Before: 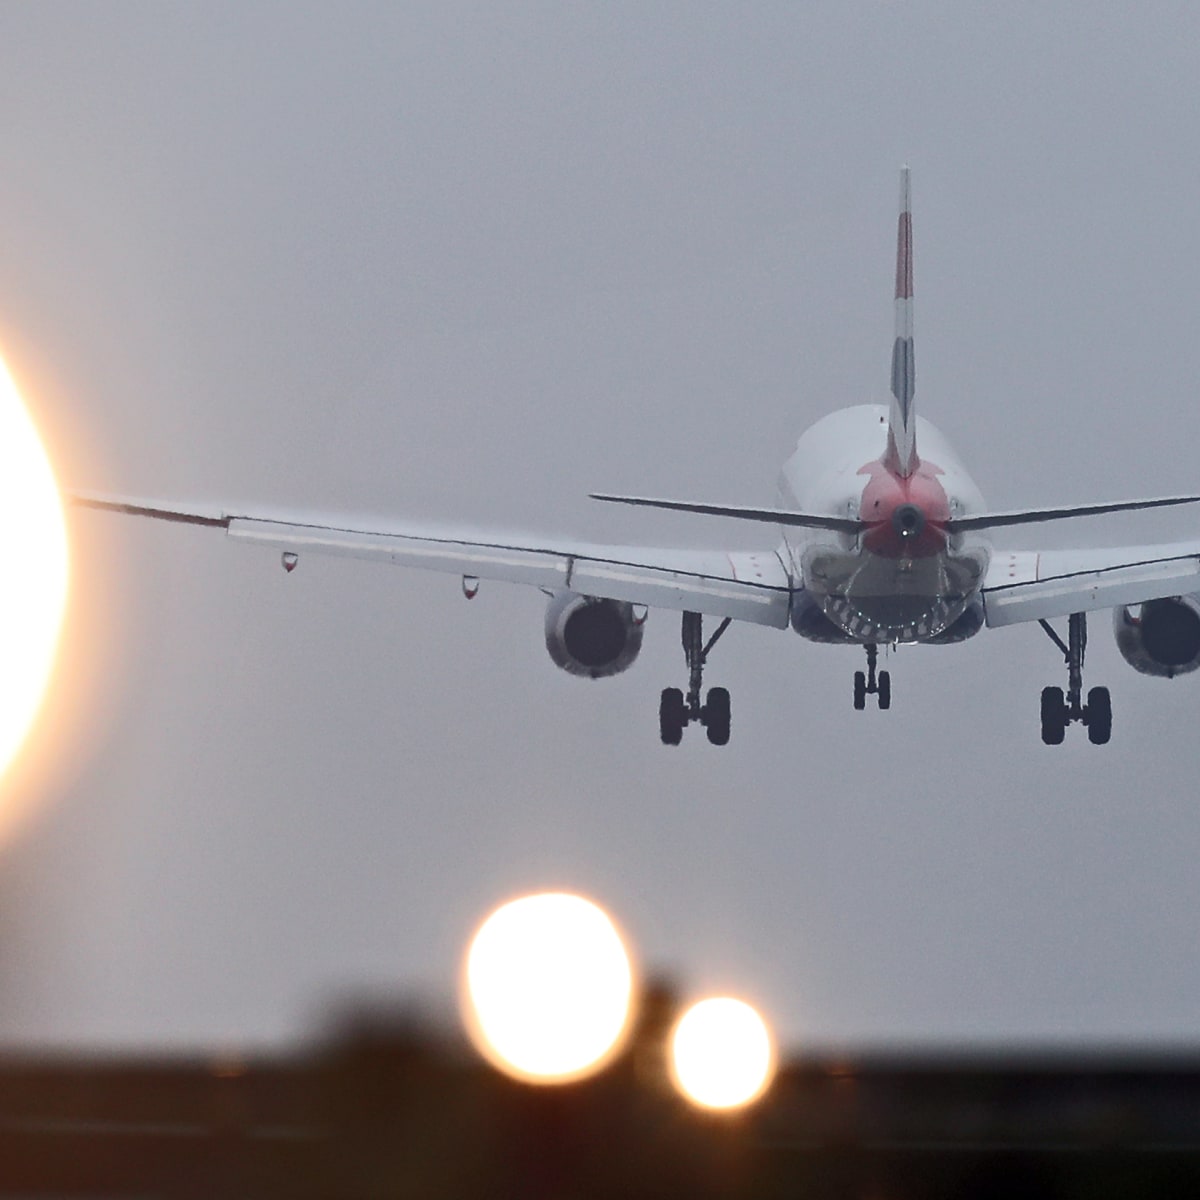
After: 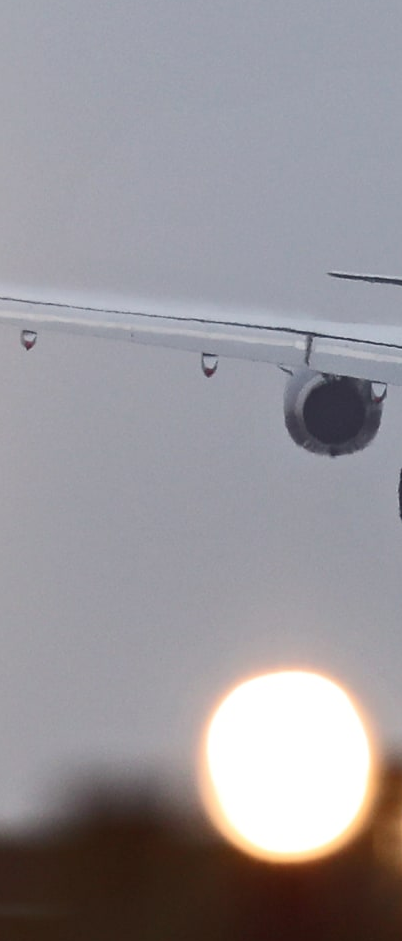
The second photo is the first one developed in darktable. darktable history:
crop and rotate: left 21.77%, top 18.528%, right 44.676%, bottom 2.997%
white balance: emerald 1
